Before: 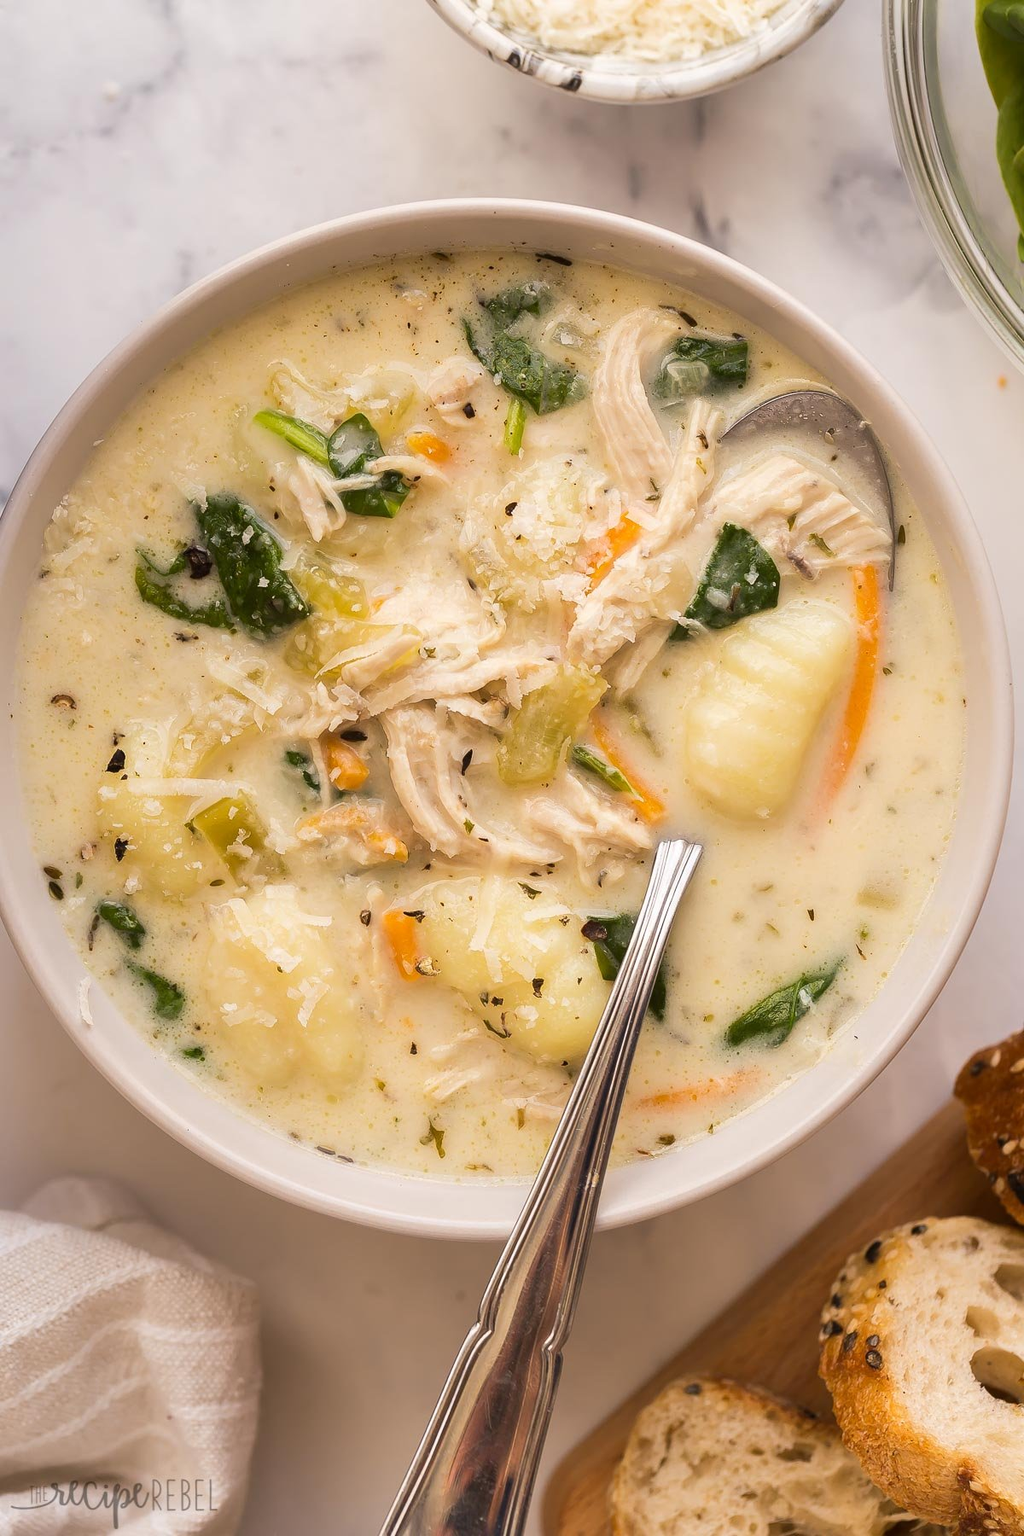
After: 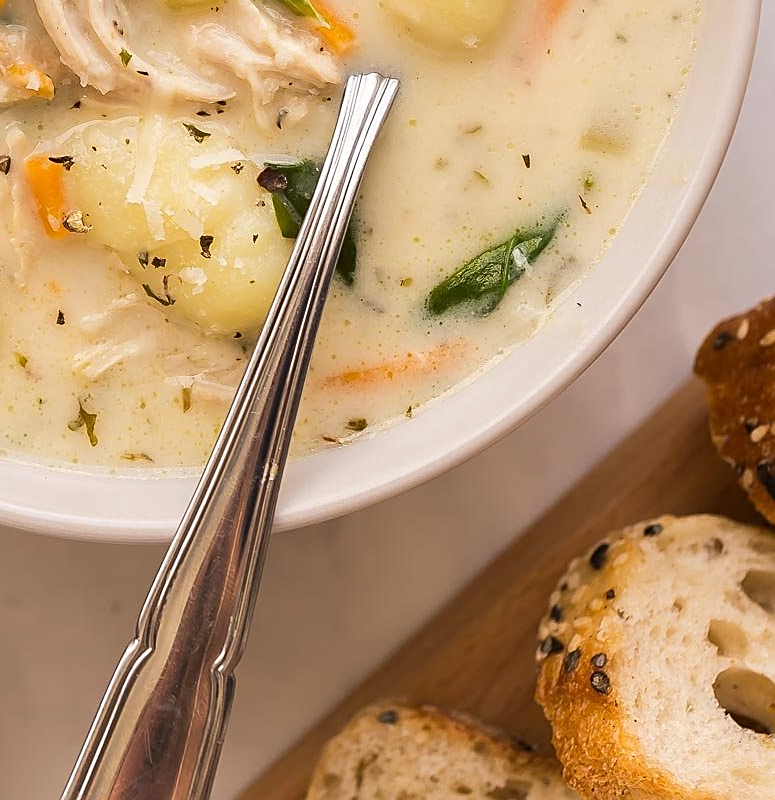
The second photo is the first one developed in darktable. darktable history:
crop and rotate: left 35.412%, top 50.627%, bottom 4.911%
tone equalizer: edges refinement/feathering 500, mask exposure compensation -1.57 EV, preserve details no
sharpen: on, module defaults
